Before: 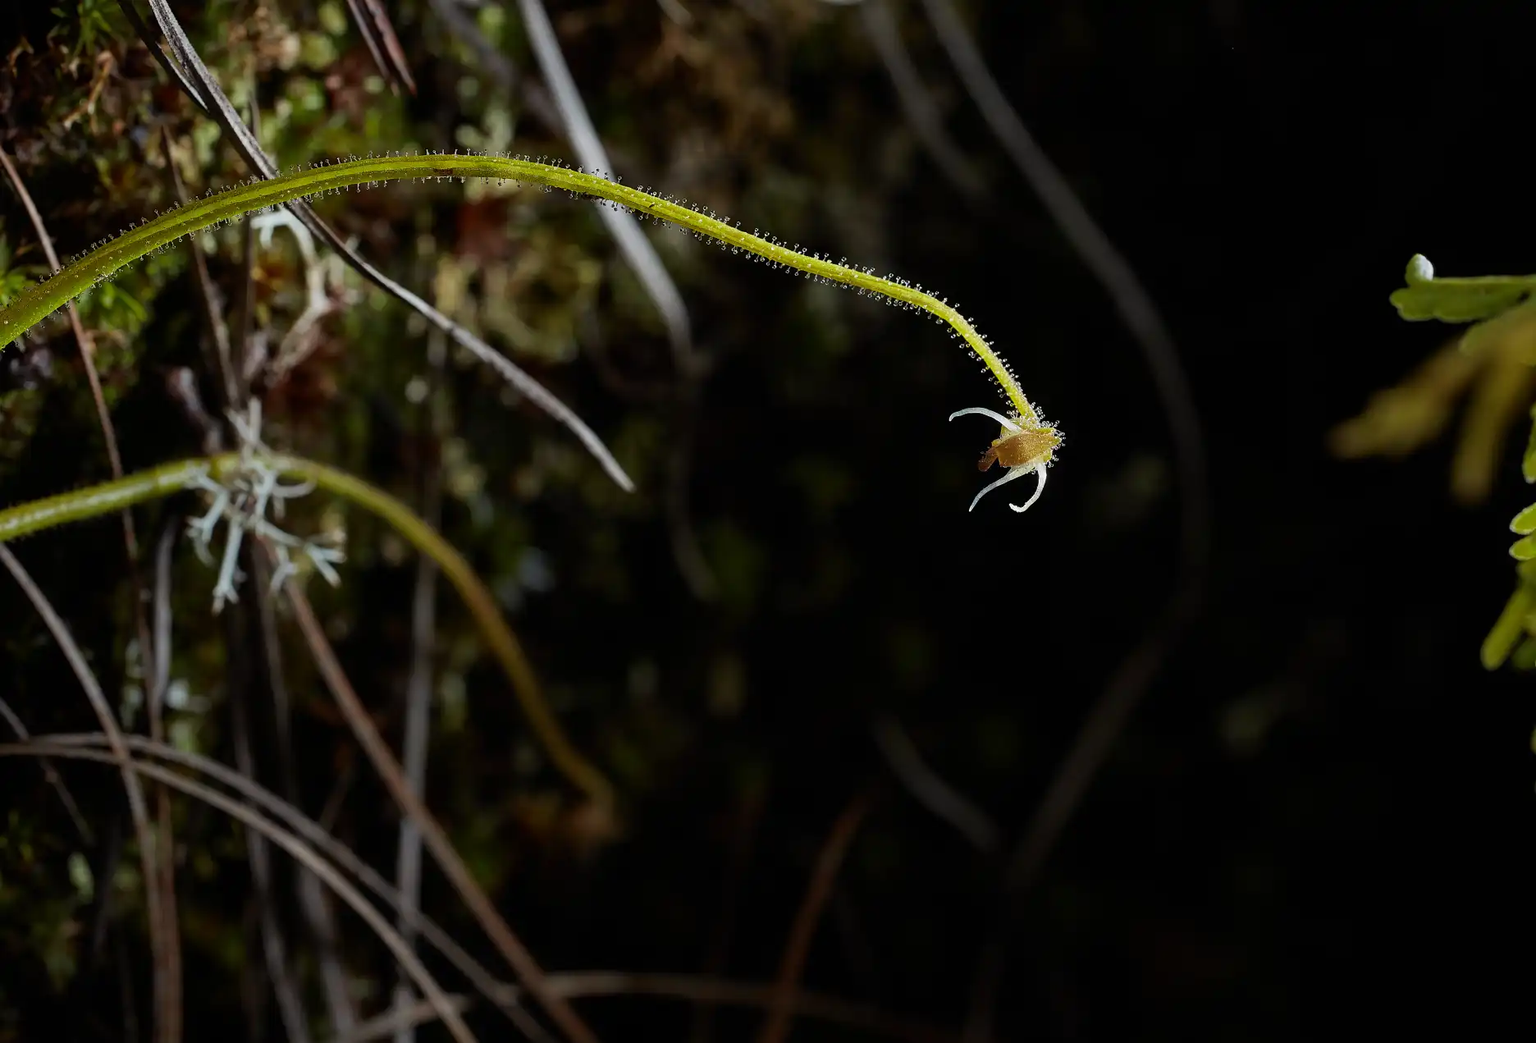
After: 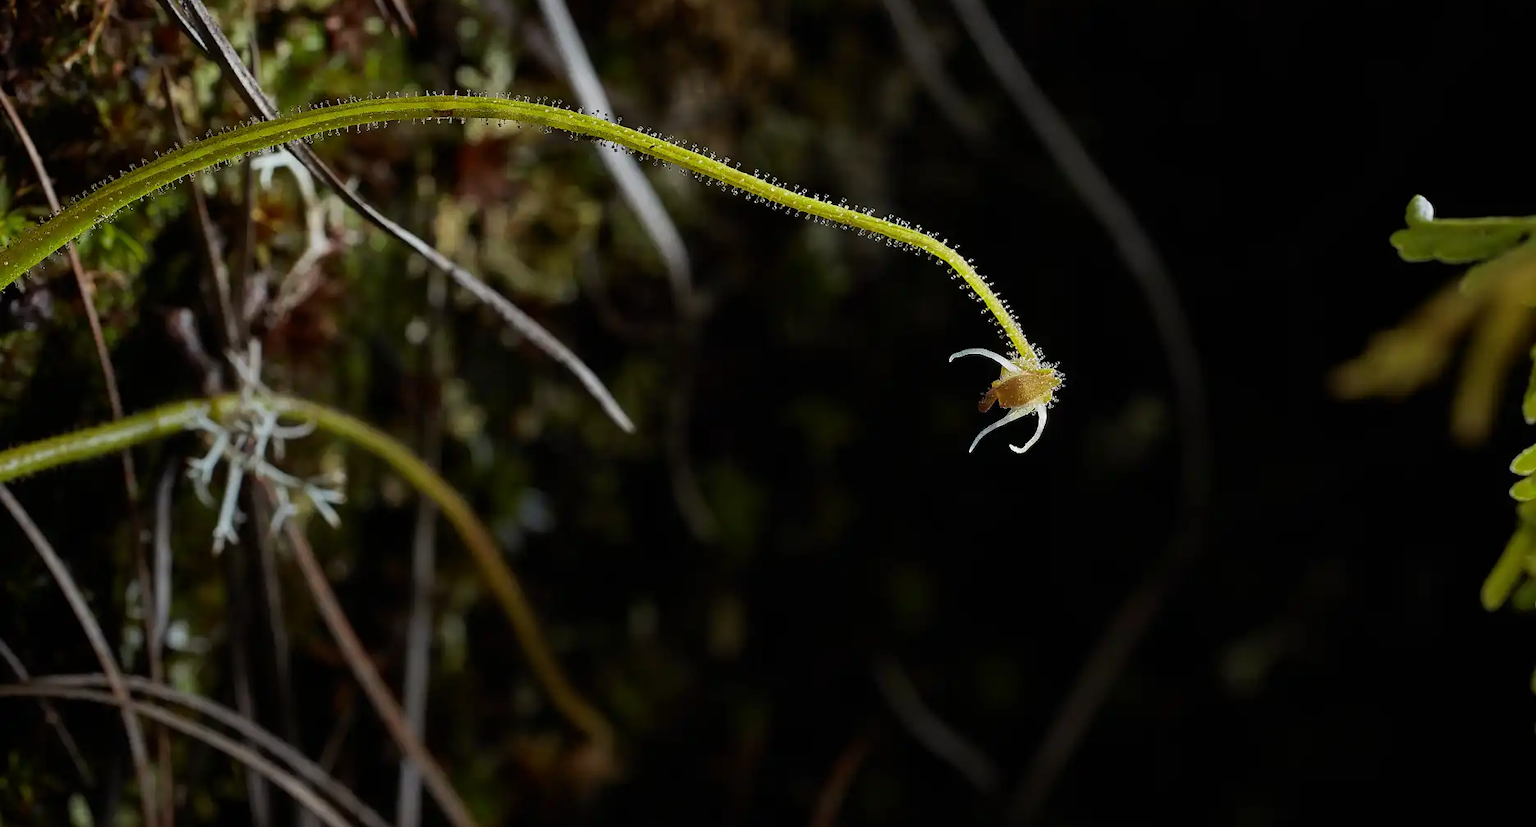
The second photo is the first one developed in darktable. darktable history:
crop and rotate: top 5.667%, bottom 14.937%
